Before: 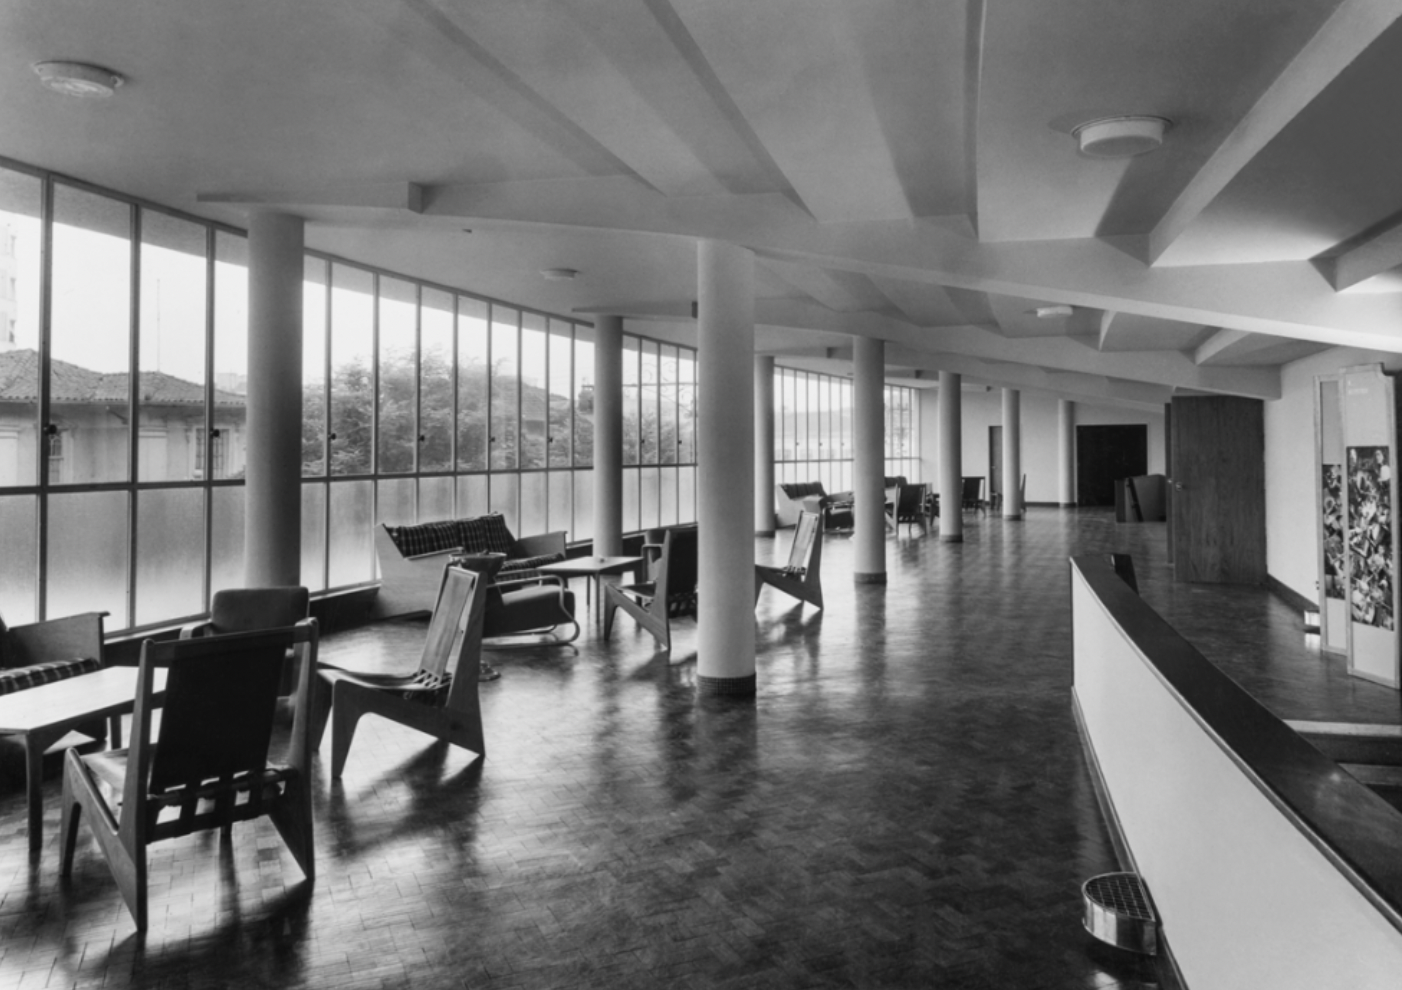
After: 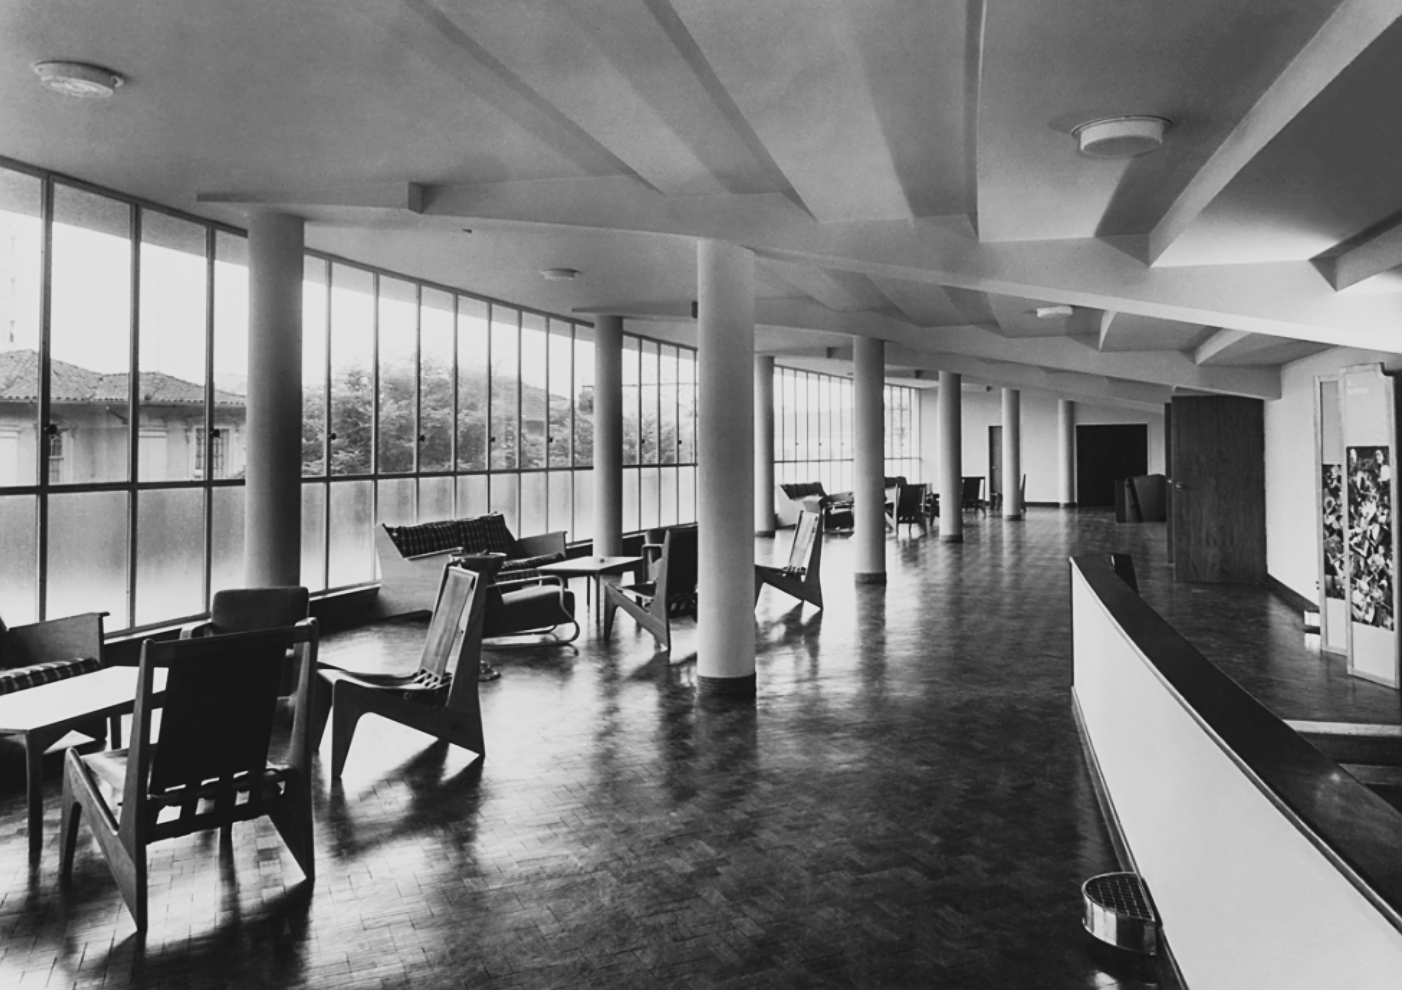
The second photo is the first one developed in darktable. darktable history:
tone curve: curves: ch0 [(0, 0.058) (0.198, 0.188) (0.512, 0.582) (0.625, 0.754) (0.81, 0.934) (1, 1)], color space Lab, linked channels, preserve colors none
sharpen: on, module defaults
shadows and highlights: radius 121.13, shadows 21.4, white point adjustment -9.72, highlights -14.39, soften with gaussian
